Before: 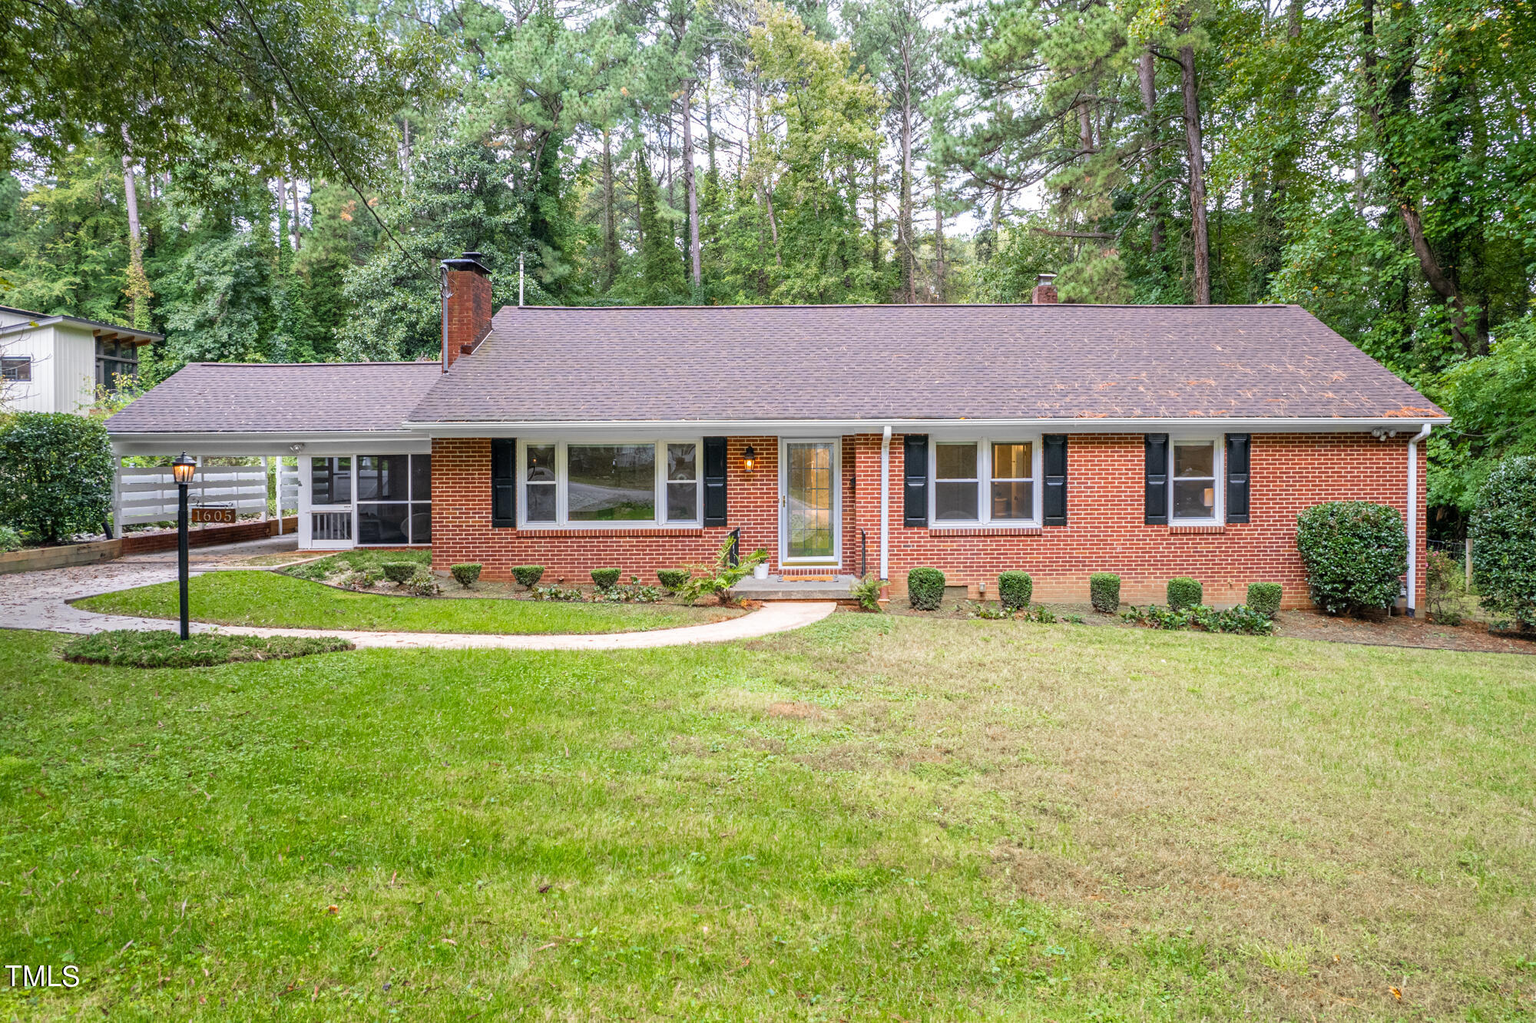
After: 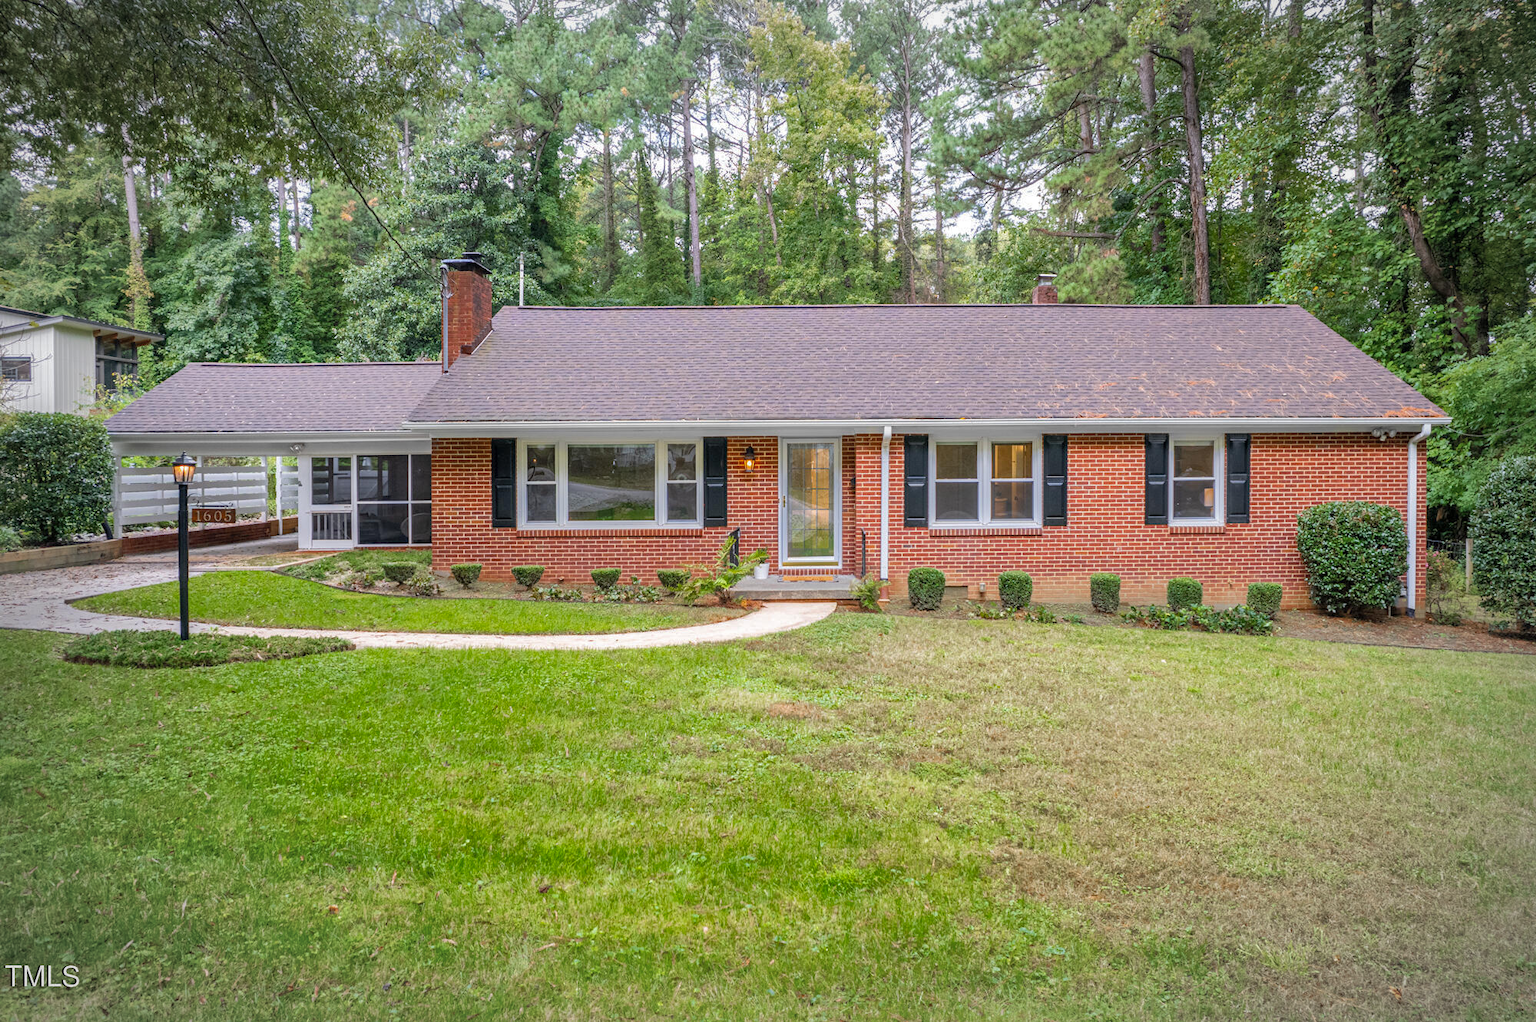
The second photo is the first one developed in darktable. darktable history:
shadows and highlights: shadows 40.31, highlights -60.09
vignetting: brightness -0.275, automatic ratio true
